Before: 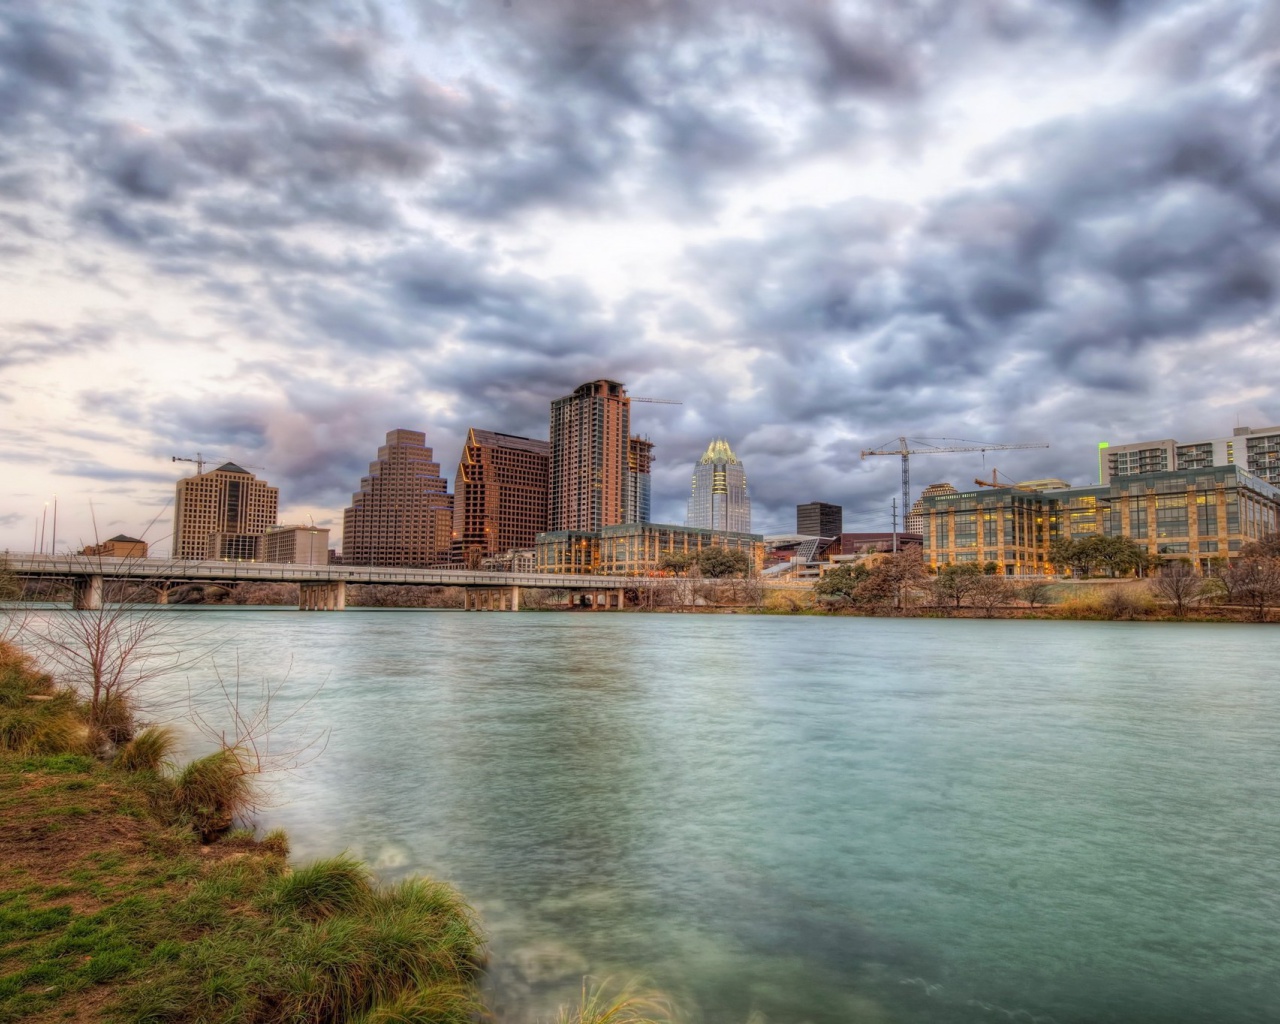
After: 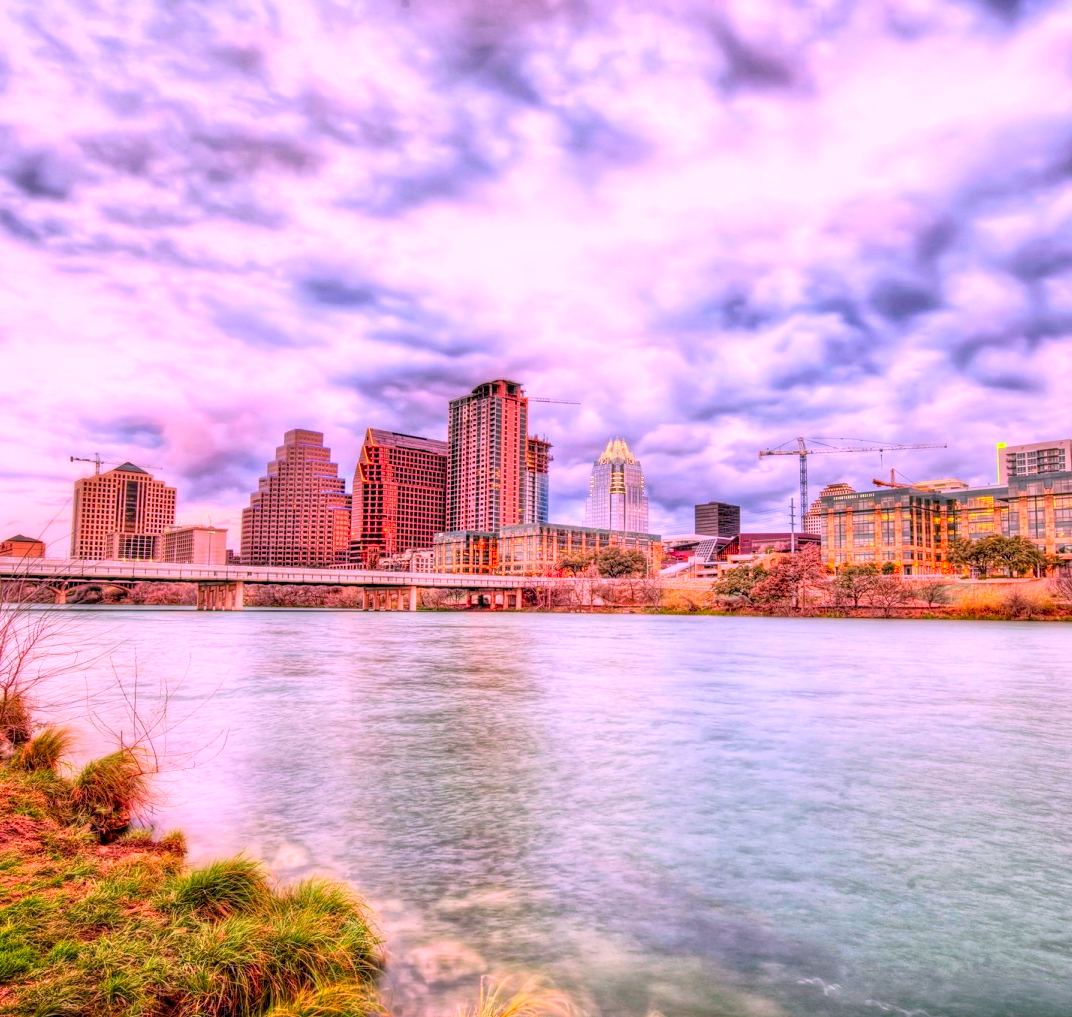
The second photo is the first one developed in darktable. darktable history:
tone equalizer: -7 EV 0.15 EV, -6 EV 0.6 EV, -5 EV 1.15 EV, -4 EV 1.33 EV, -3 EV 1.15 EV, -2 EV 0.6 EV, -1 EV 0.15 EV, mask exposure compensation -0.5 EV
contrast brightness saturation: contrast 0.24, brightness 0.09
color correction: highlights a* 19.5, highlights b* -11.53, saturation 1.69
crop: left 8.026%, right 7.374%
local contrast: on, module defaults
